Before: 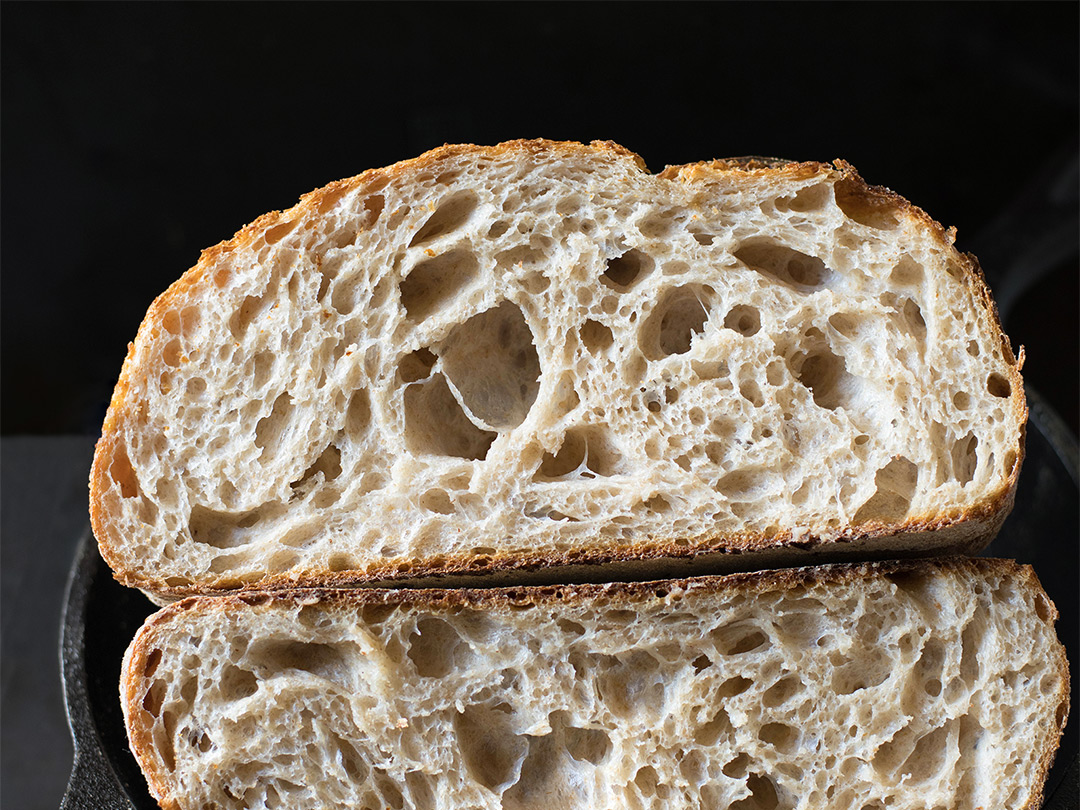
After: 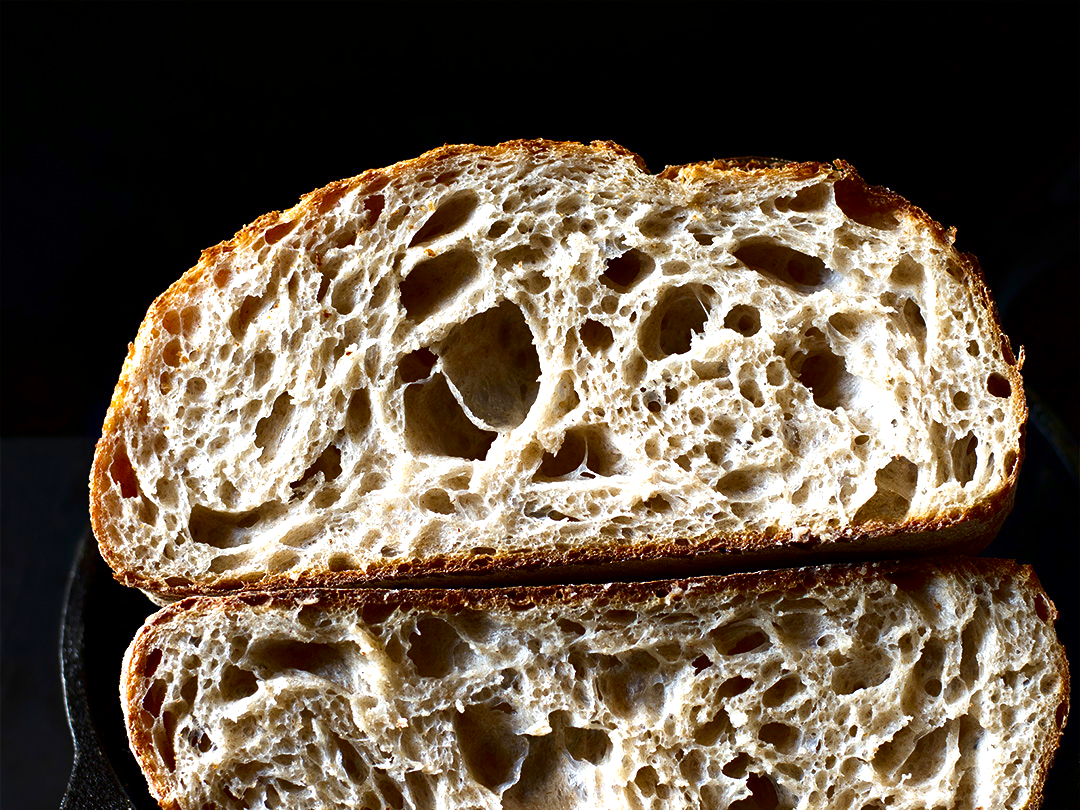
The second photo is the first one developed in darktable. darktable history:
exposure: black level correction 0, exposure 0.5 EV, compensate exposure bias true, compensate highlight preservation false
contrast brightness saturation: contrast 0.09, brightness -0.59, saturation 0.17
